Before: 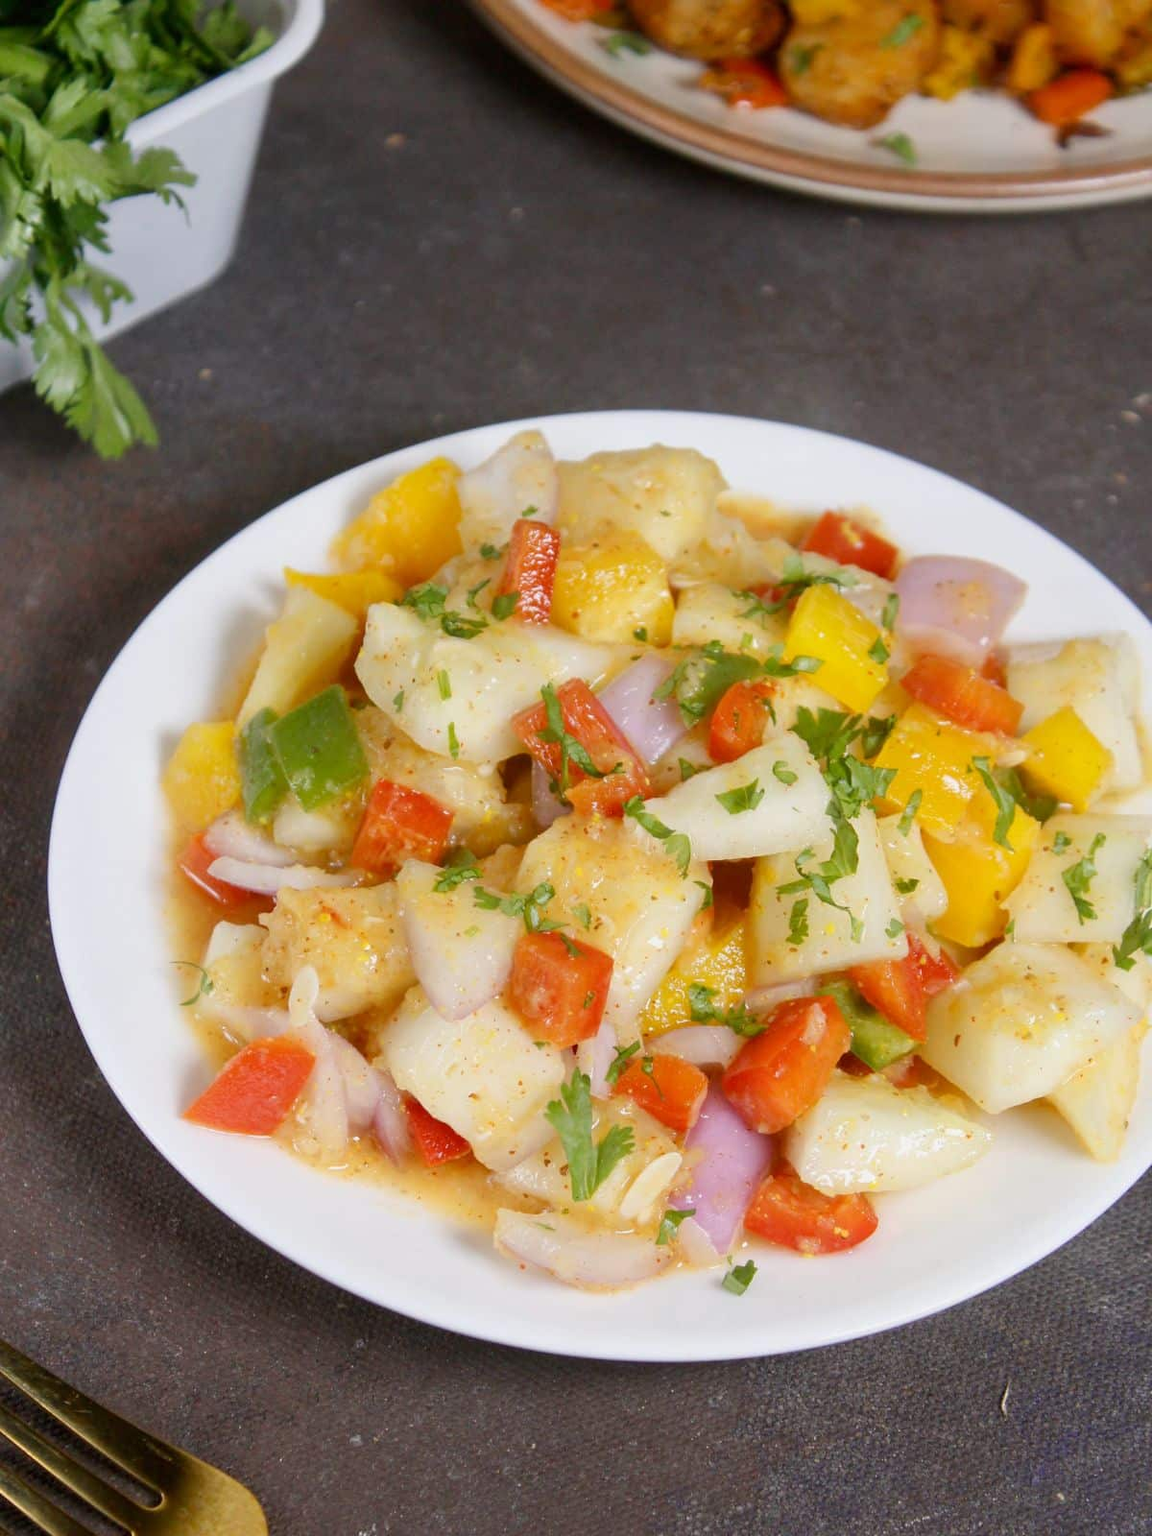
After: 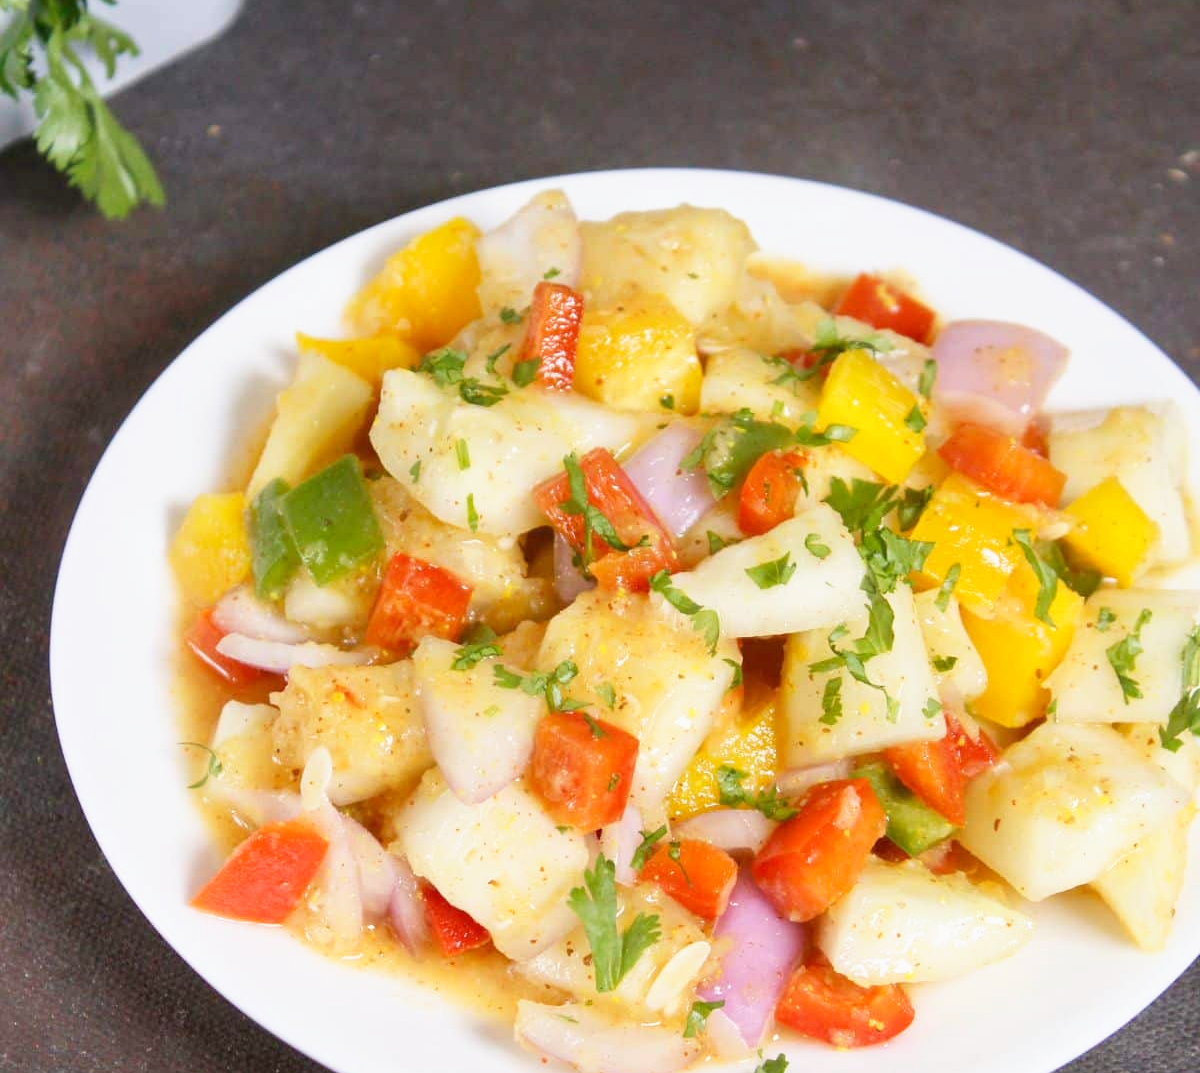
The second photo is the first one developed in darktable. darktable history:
crop: top 16.224%, bottom 16.678%
base curve: curves: ch0 [(0, 0) (0.688, 0.865) (1, 1)], preserve colors none
velvia: strength 10.22%
